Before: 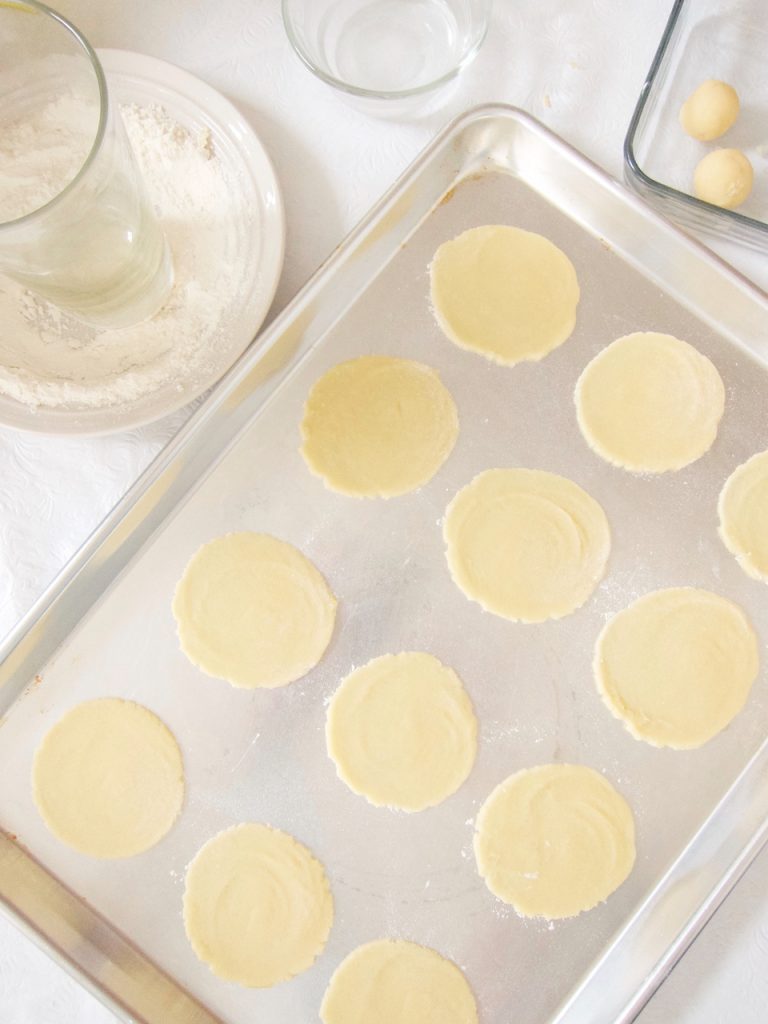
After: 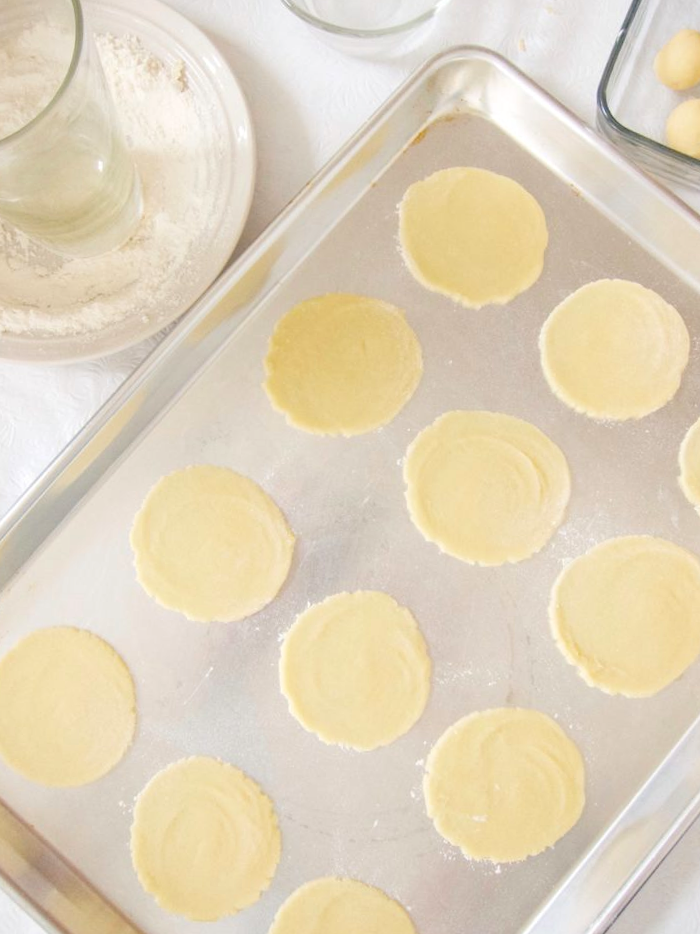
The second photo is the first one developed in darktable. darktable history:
crop and rotate: angle -1.96°, left 3.097%, top 4.154%, right 1.586%, bottom 0.529%
haze removal: compatibility mode true, adaptive false
tone equalizer: on, module defaults
